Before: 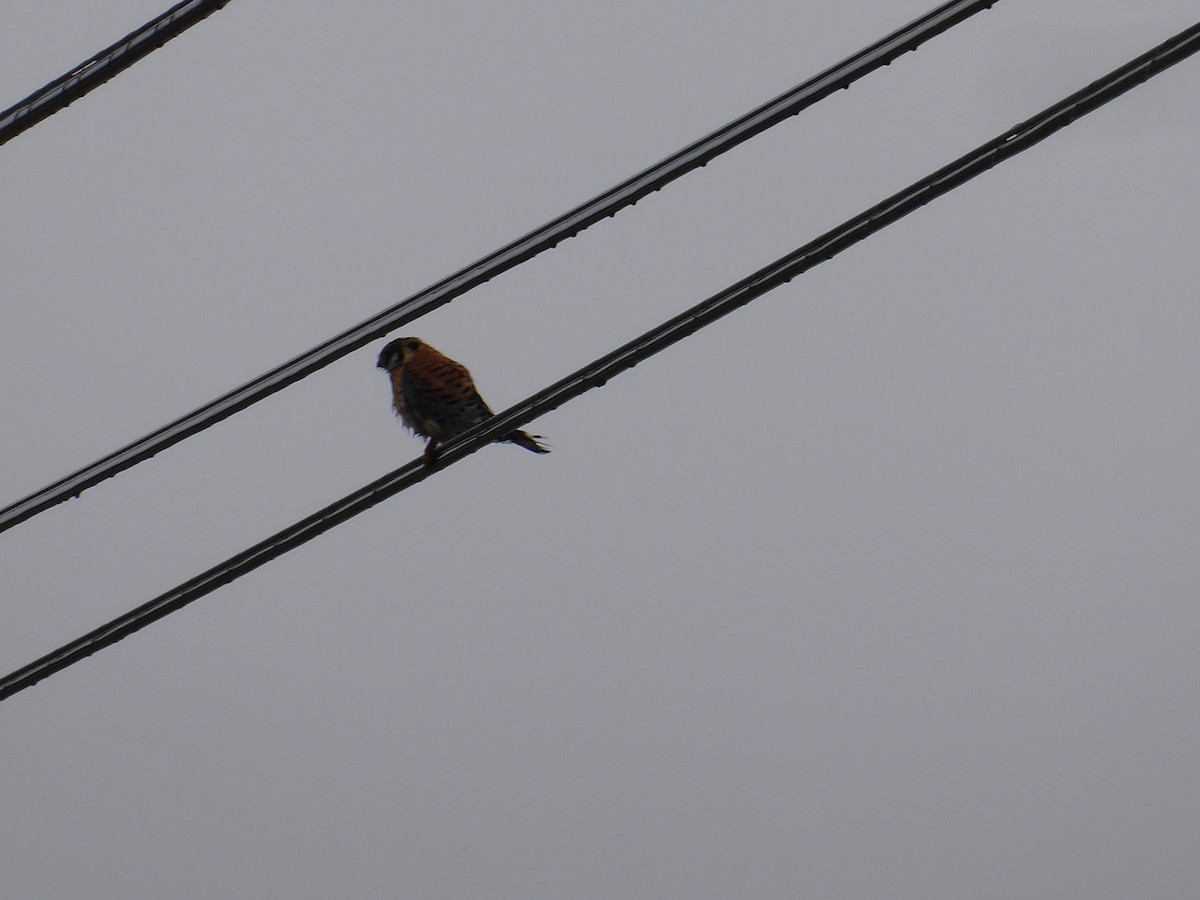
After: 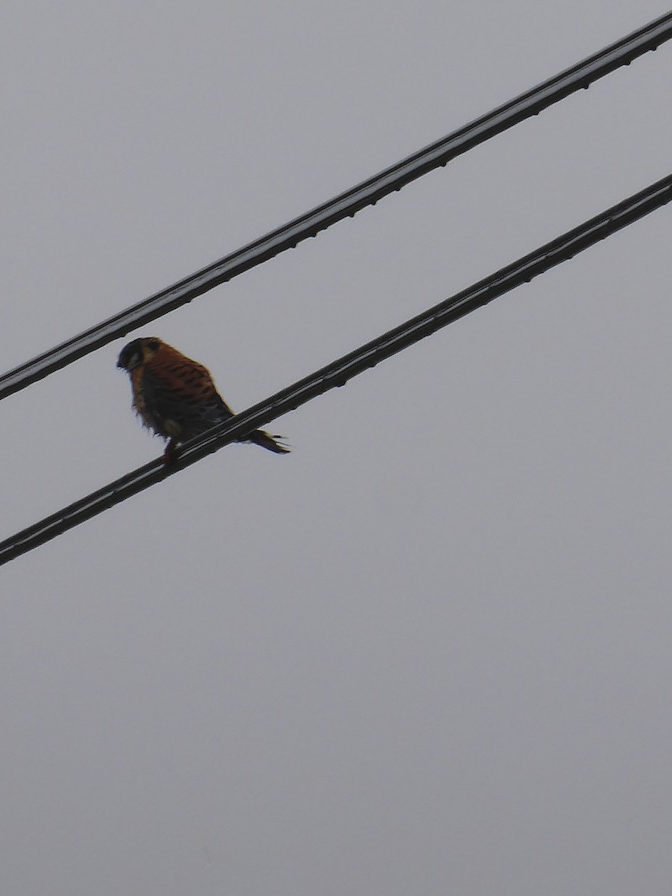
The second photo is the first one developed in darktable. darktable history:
exposure: black level correction -0.005, exposure 0.054 EV, compensate highlight preservation false
crop: left 21.674%, right 22.086%
